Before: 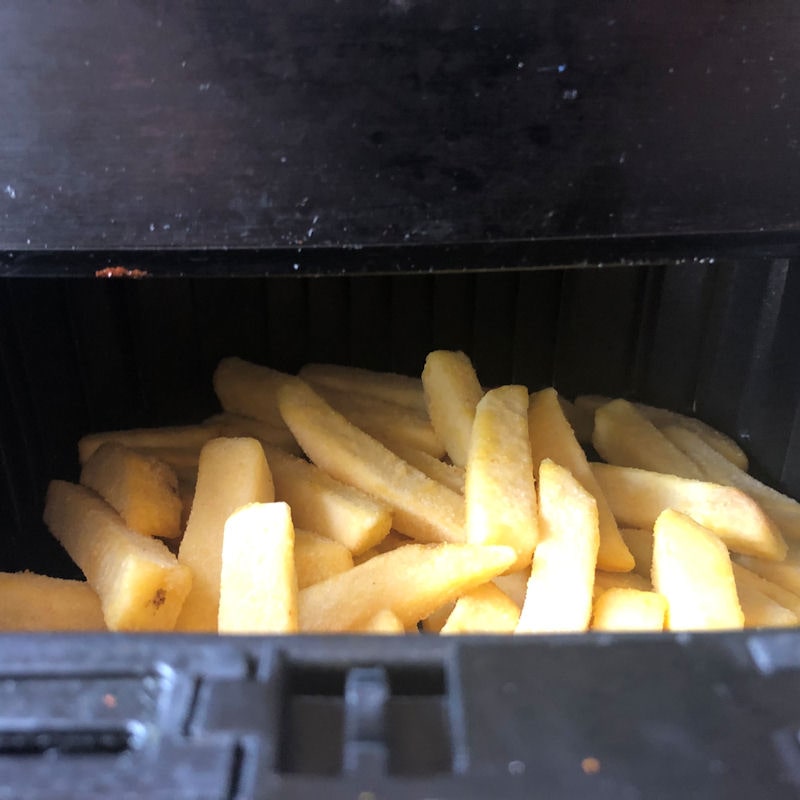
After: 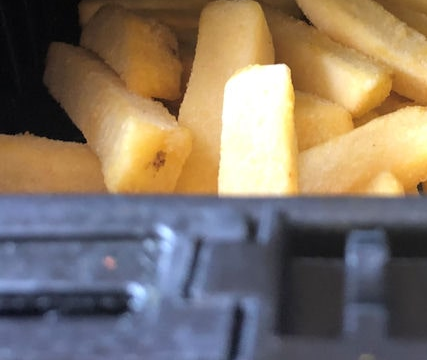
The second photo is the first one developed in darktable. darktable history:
crop and rotate: top 54.778%, right 46.61%, bottom 0.159%
white balance: emerald 1
